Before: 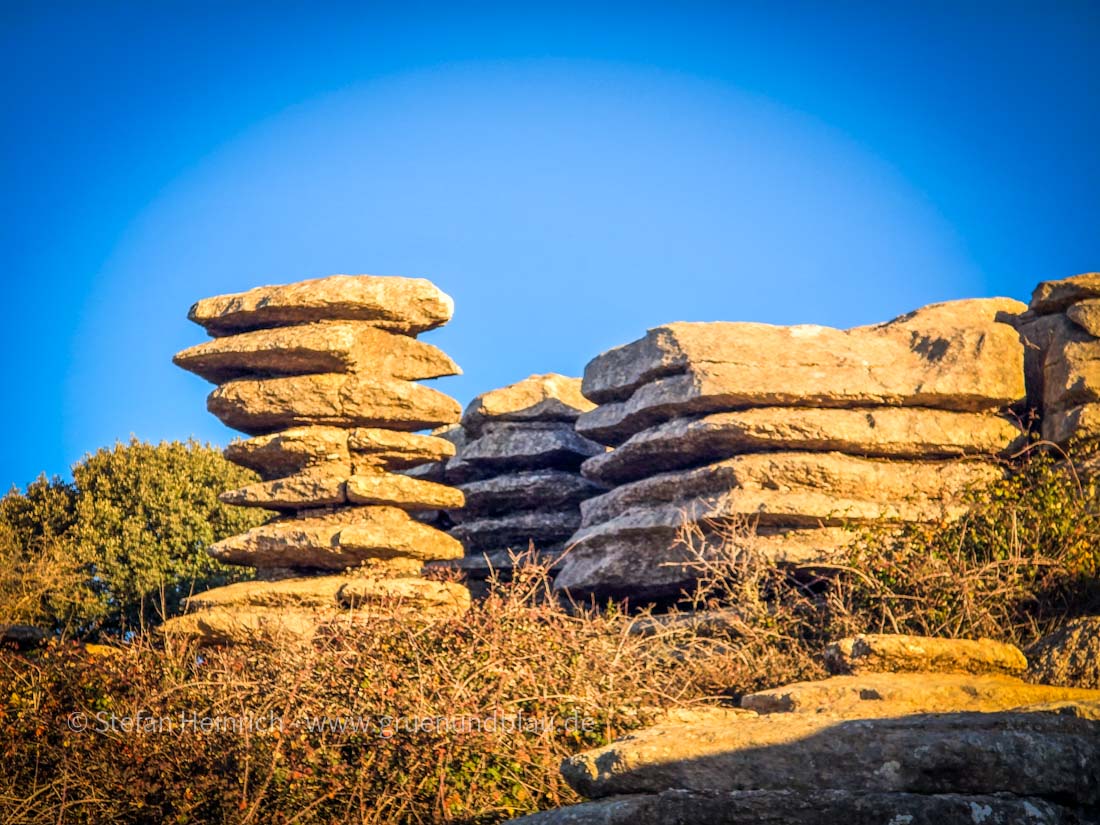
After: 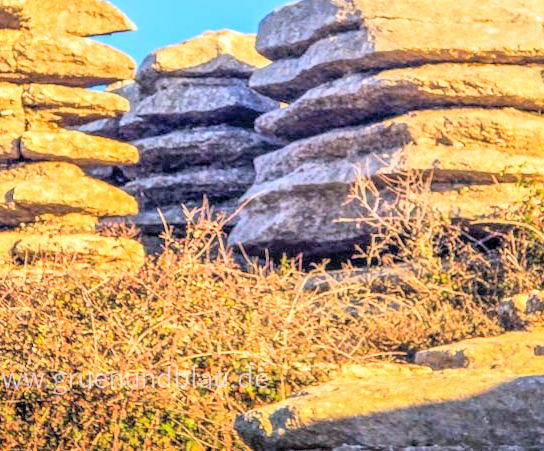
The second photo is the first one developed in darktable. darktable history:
exposure: black level correction 0, exposure 0.9 EV, compensate highlight preservation false
global tonemap: drago (0.7, 100)
white balance: red 0.967, blue 1.119, emerald 0.756
crop: left 29.672%, top 41.786%, right 20.851%, bottom 3.487%
local contrast: on, module defaults
